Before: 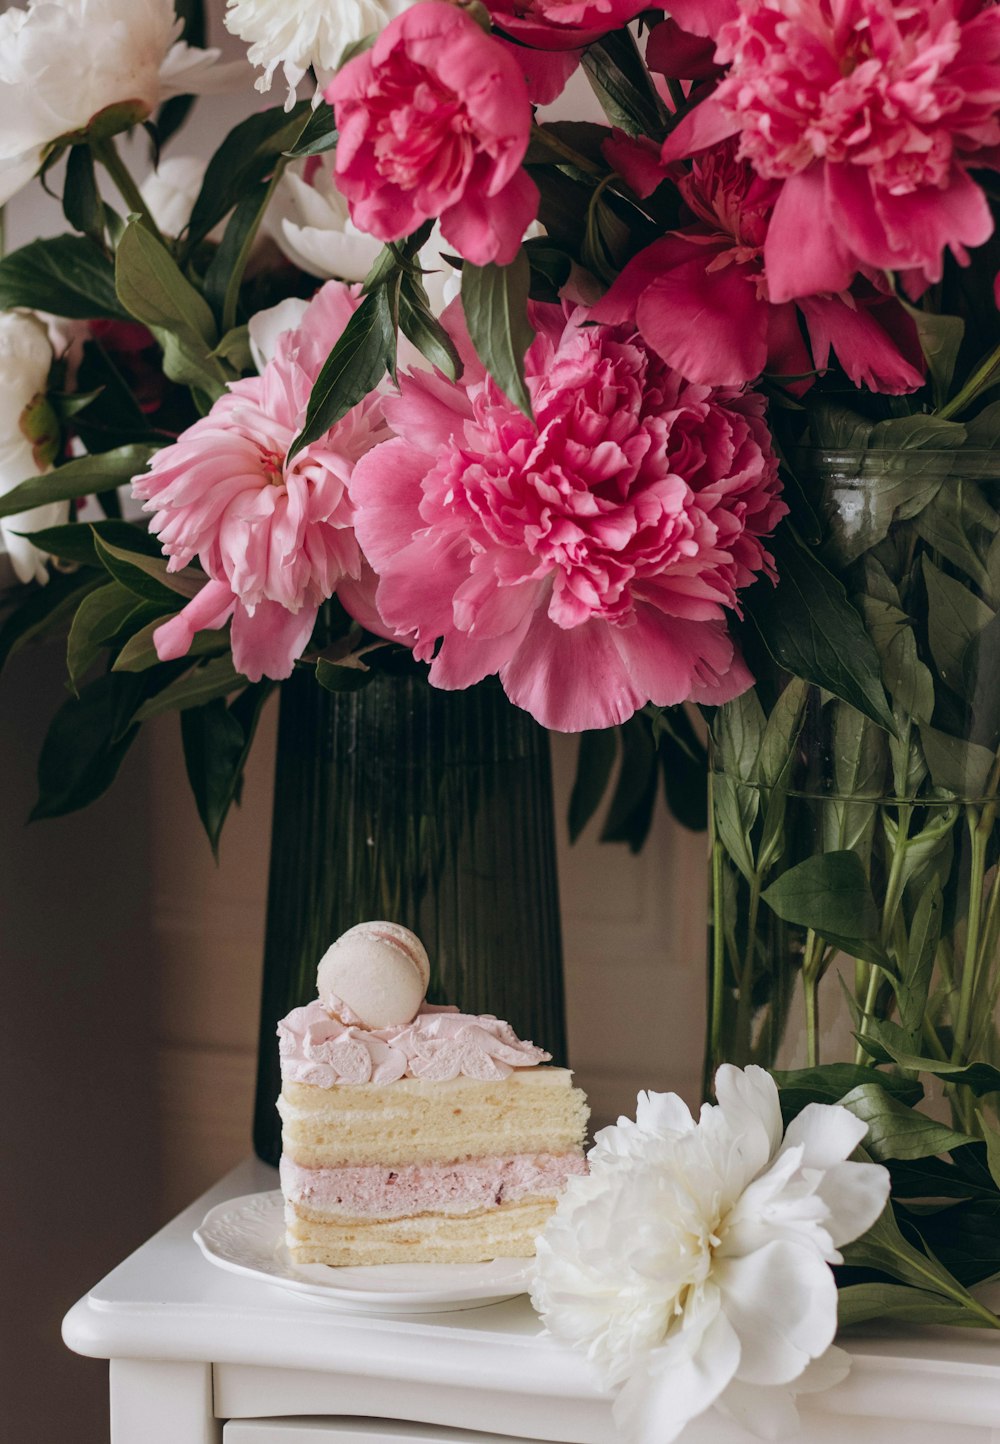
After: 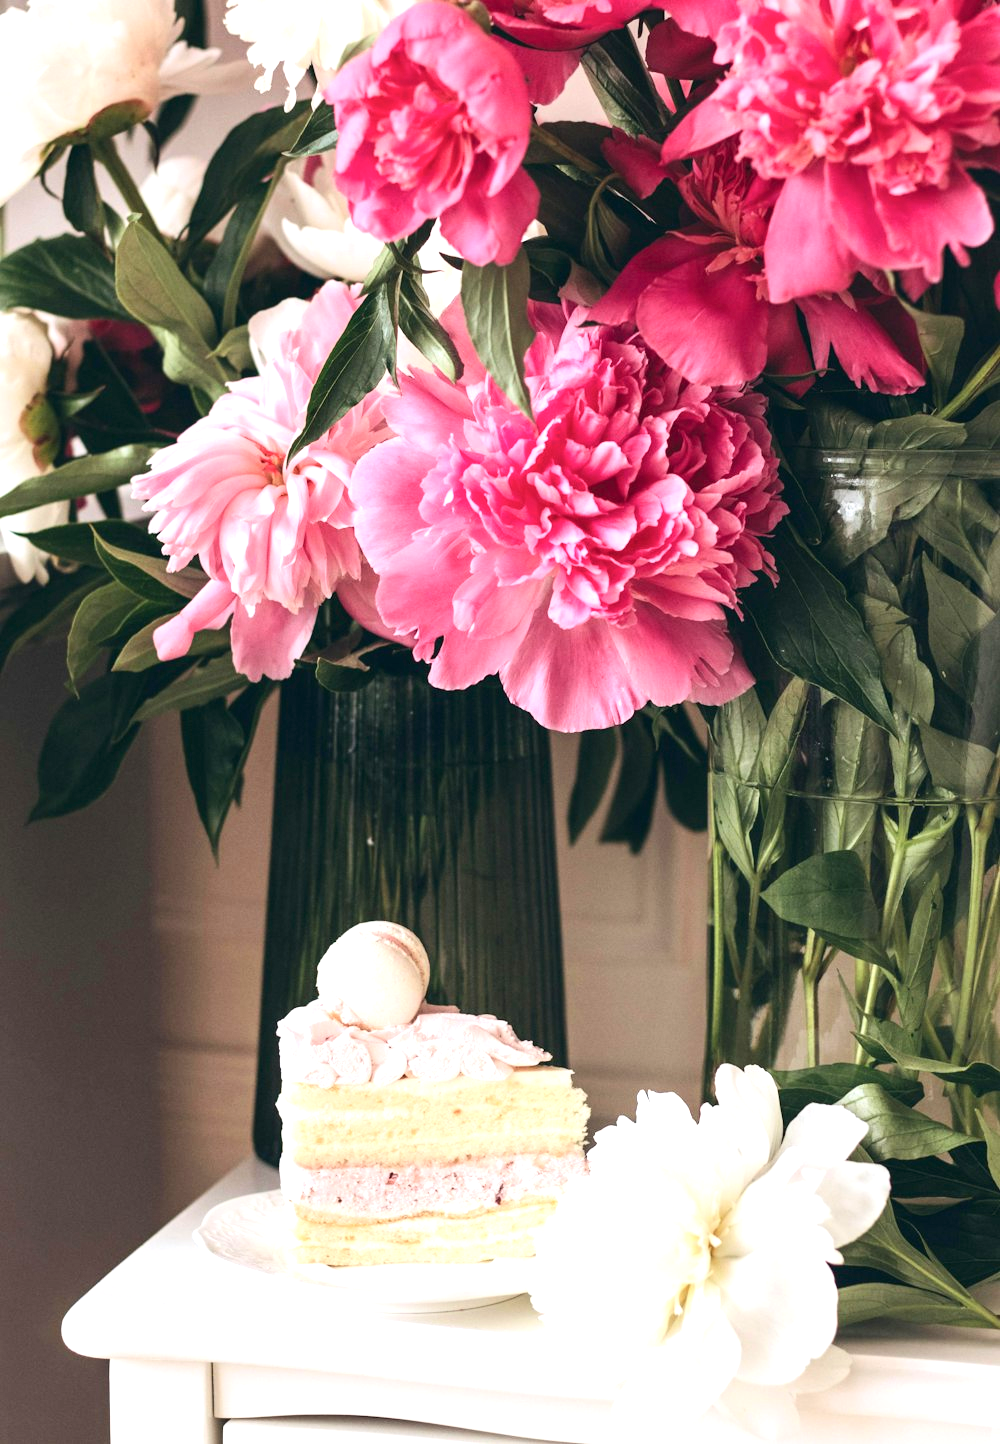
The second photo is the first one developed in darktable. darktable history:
contrast brightness saturation: contrast 0.15, brightness 0.05
exposure: black level correction 0, exposure 1.2 EV, compensate exposure bias true, compensate highlight preservation false
tone equalizer: on, module defaults
